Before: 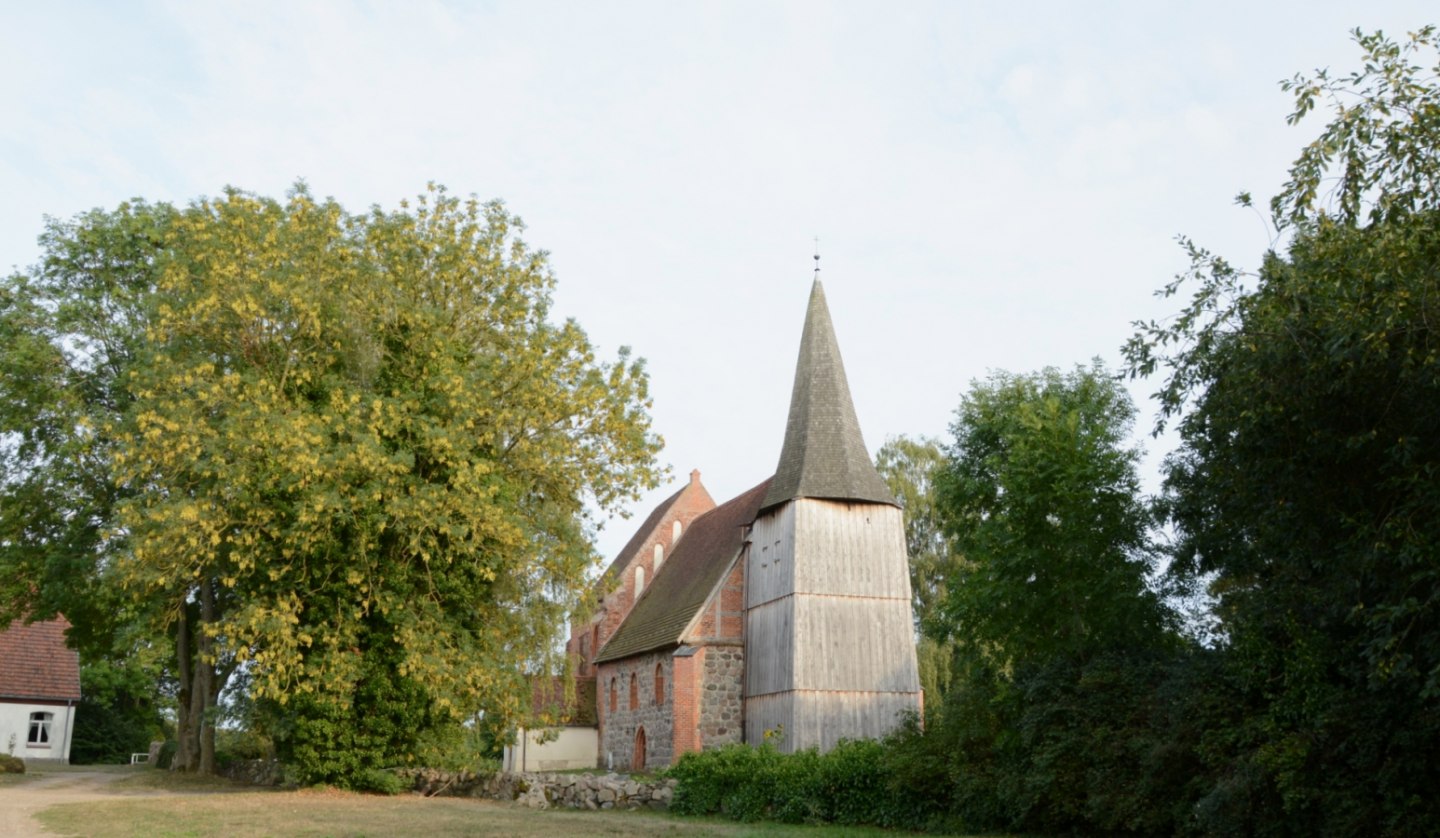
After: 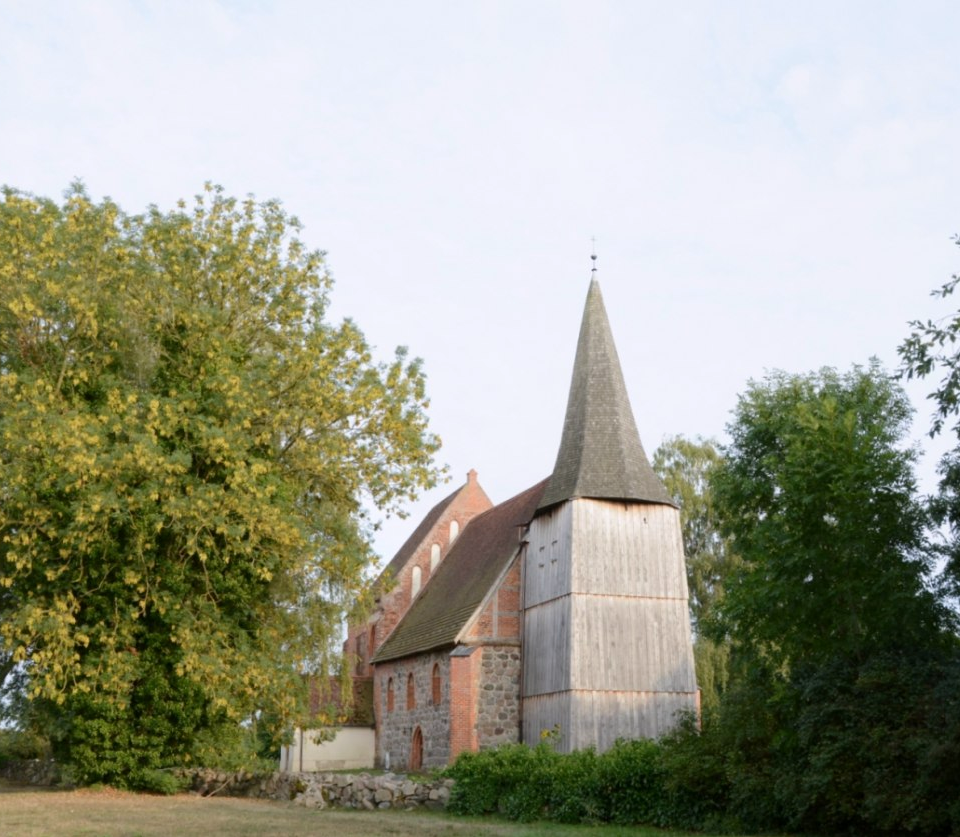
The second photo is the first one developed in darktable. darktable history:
white balance: red 1.009, blue 1.027
tone equalizer: on, module defaults
crop and rotate: left 15.546%, right 17.787%
